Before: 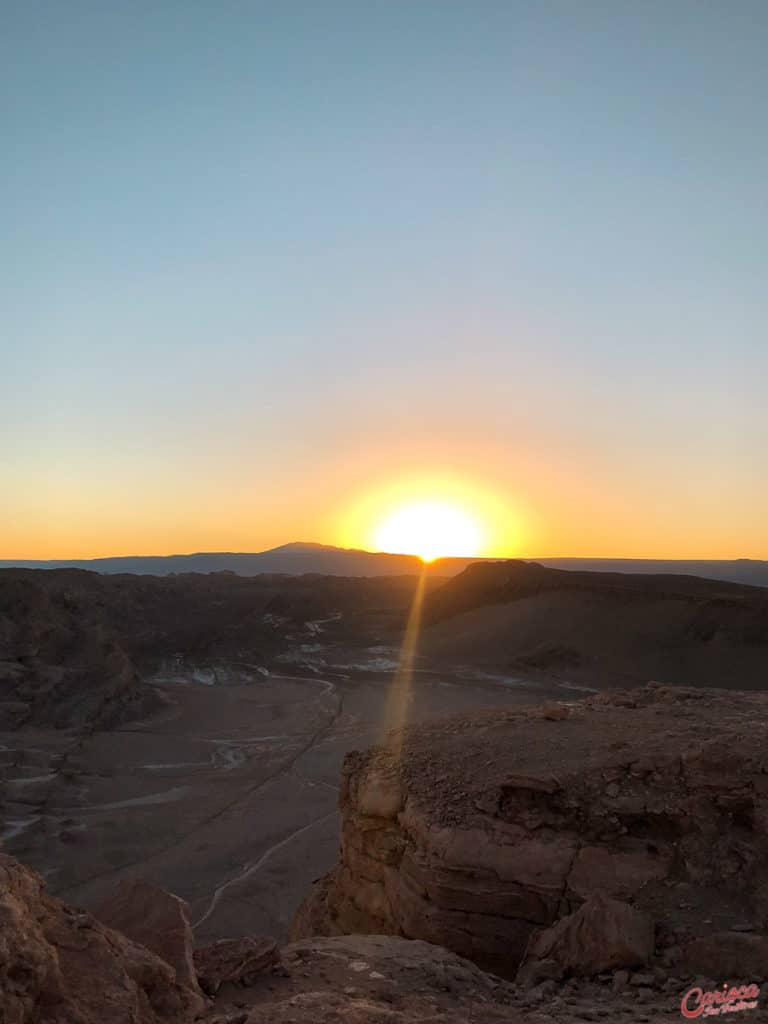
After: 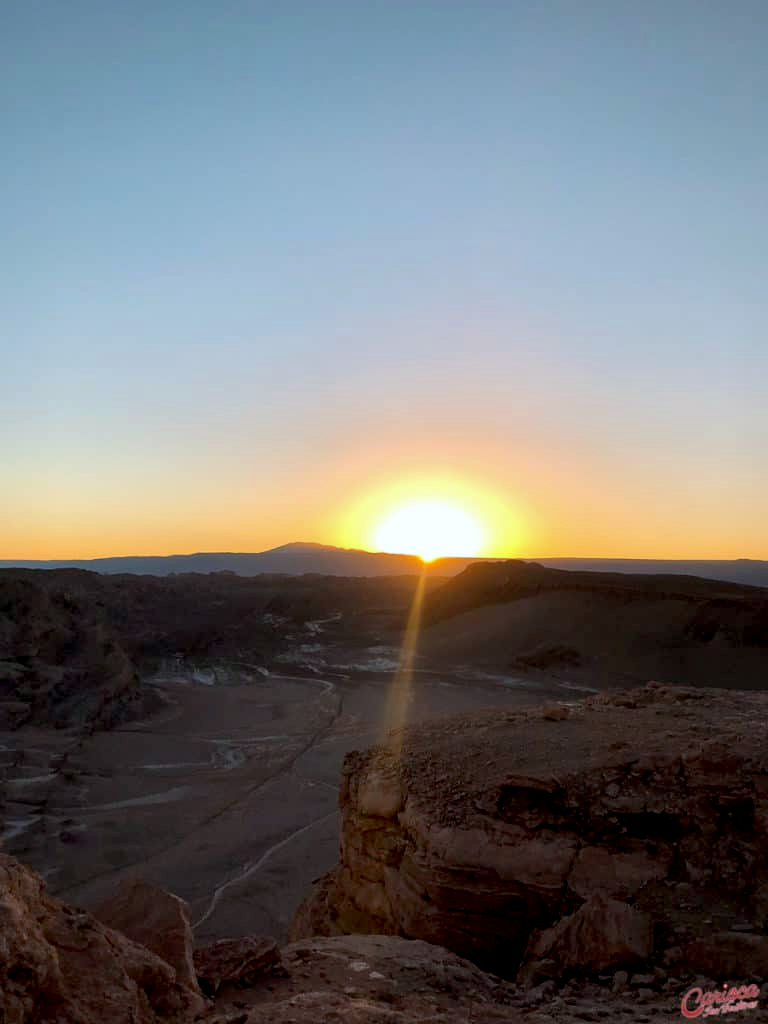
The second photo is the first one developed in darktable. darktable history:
exposure: black level correction 0.009, compensate highlight preservation false
white balance: red 0.974, blue 1.044
